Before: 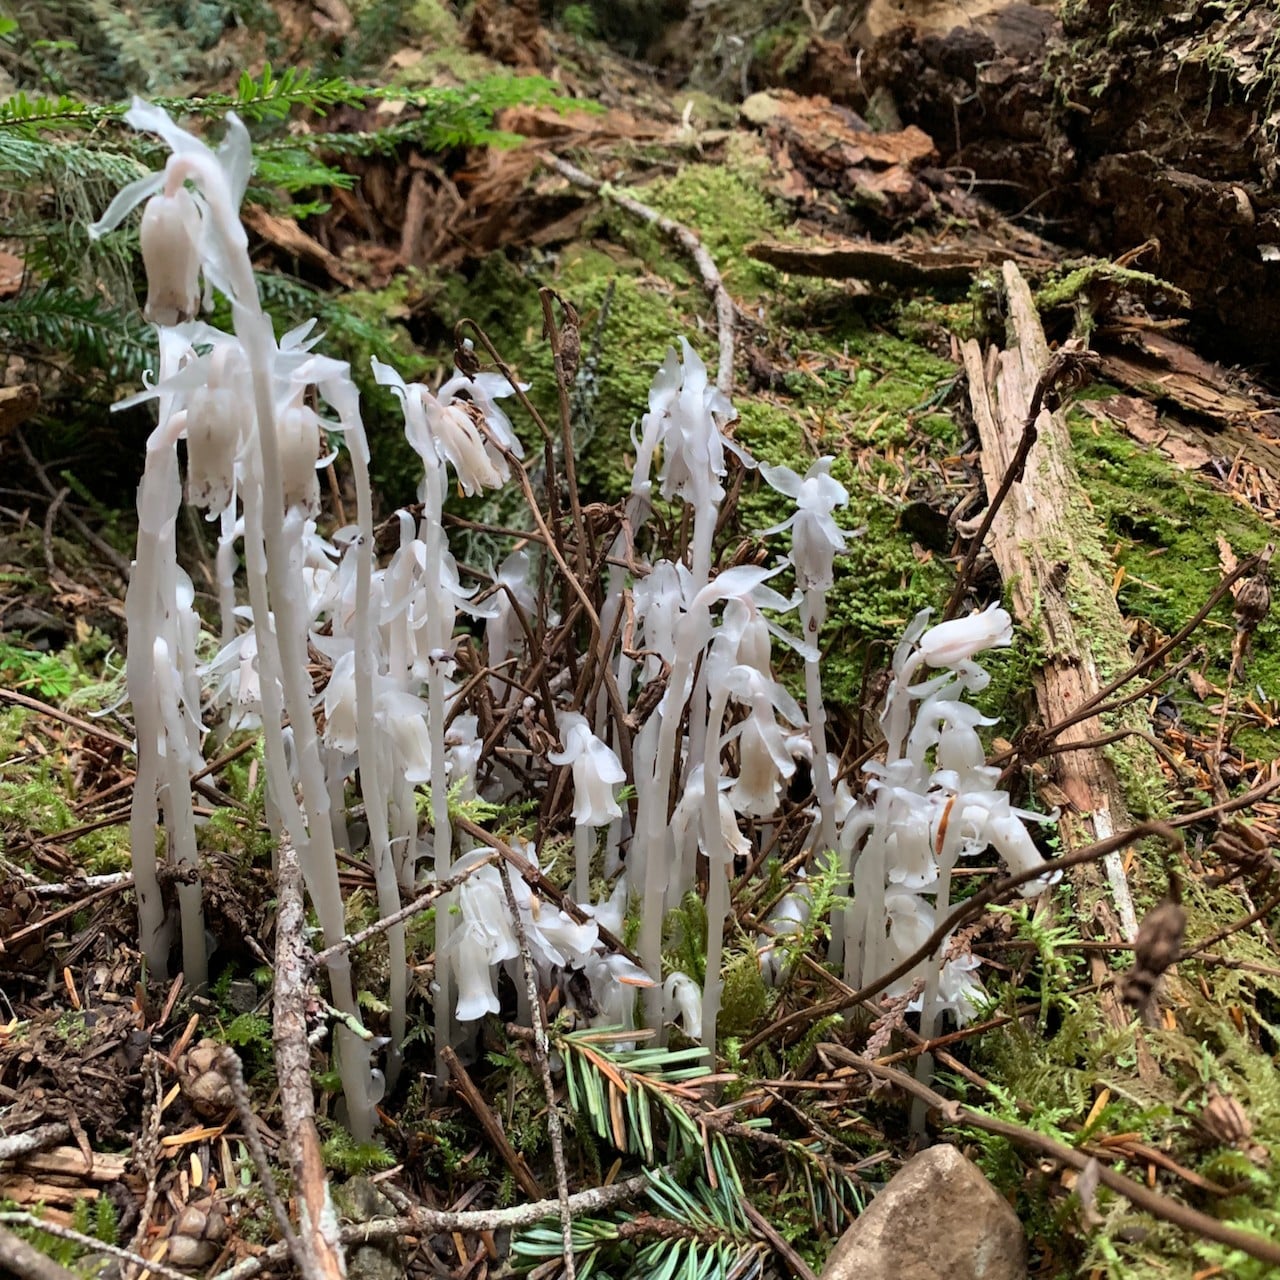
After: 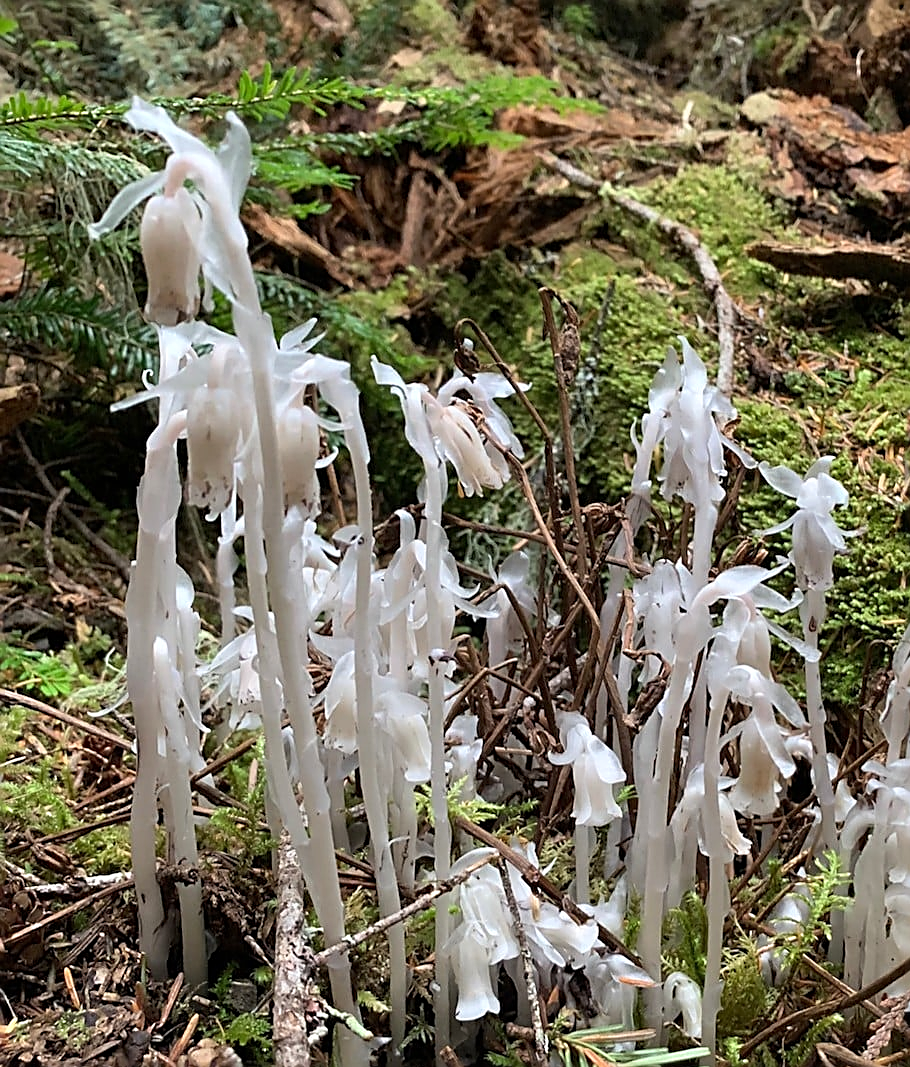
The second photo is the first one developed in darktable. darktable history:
exposure: exposure 0.127 EV, compensate highlight preservation false
sharpen: amount 0.75
crop: right 28.885%, bottom 16.626%
